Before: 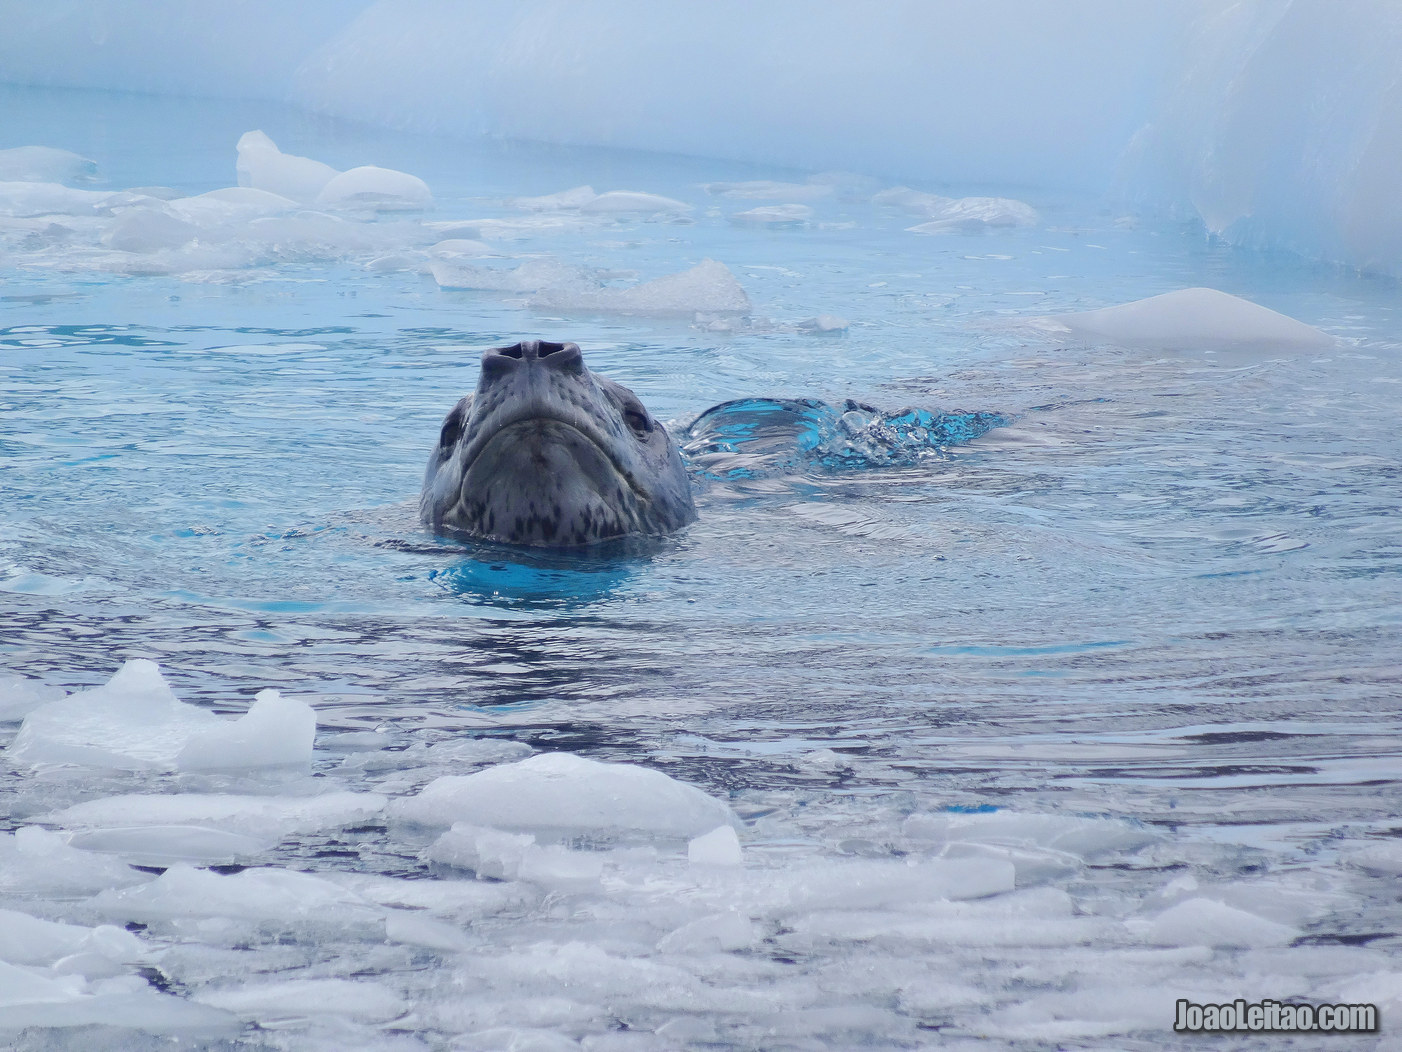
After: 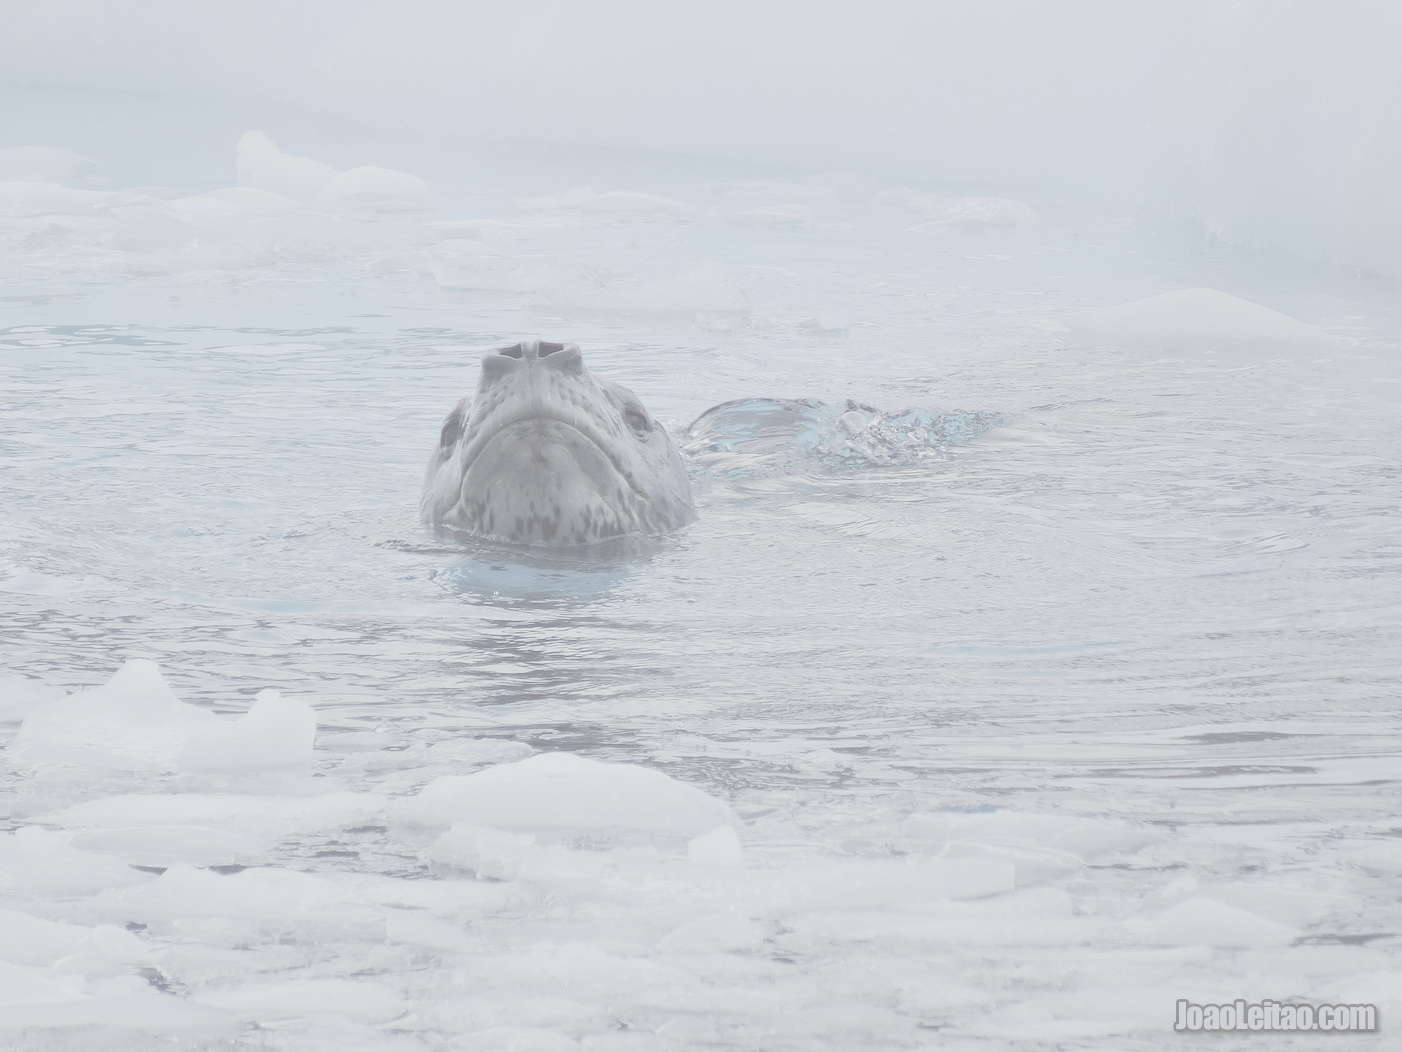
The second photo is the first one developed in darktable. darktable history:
contrast brightness saturation: contrast -0.32, brightness 0.75, saturation -0.78
rotate and perspective: crop left 0, crop top 0
